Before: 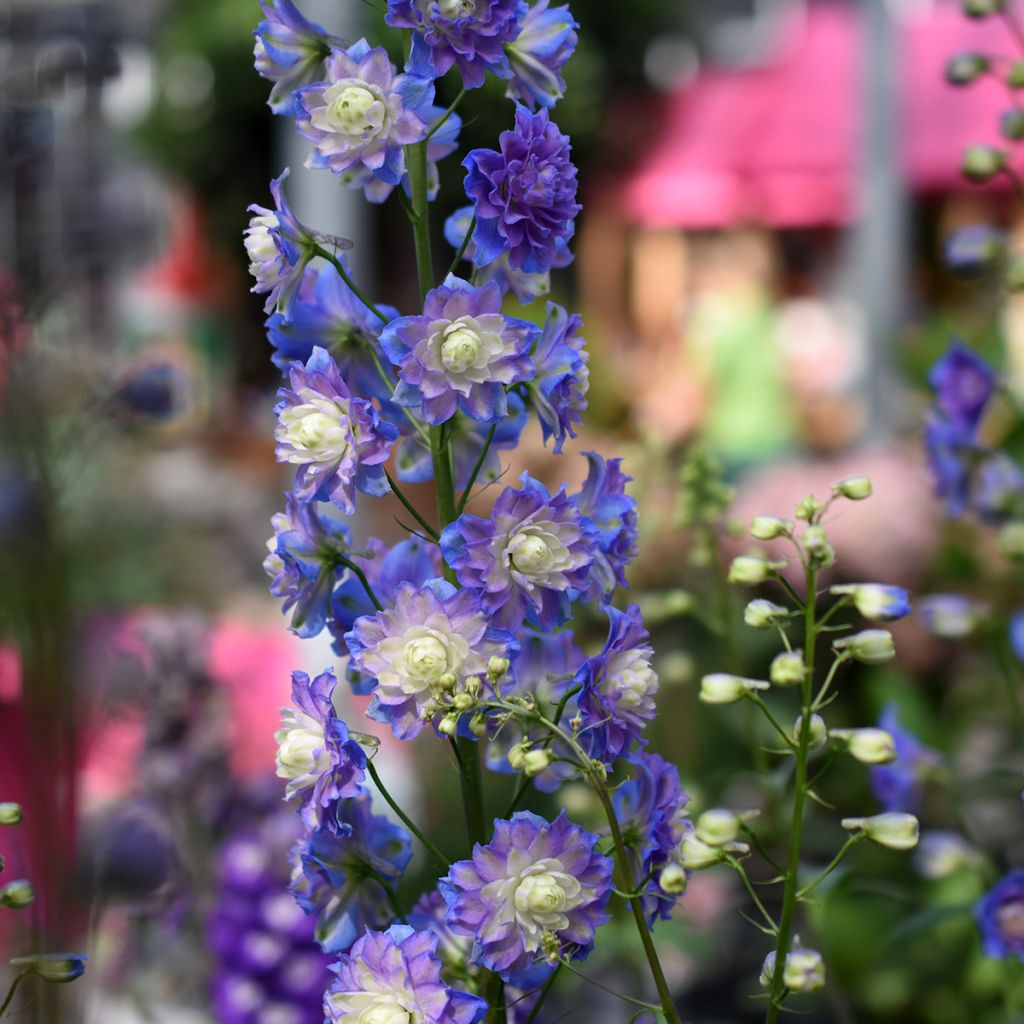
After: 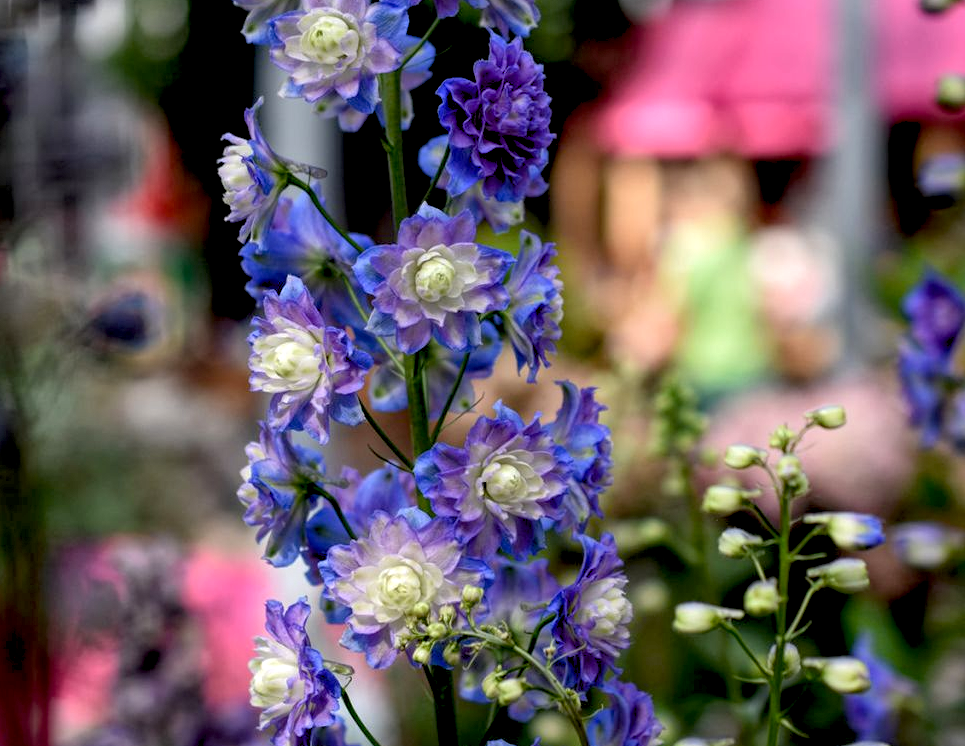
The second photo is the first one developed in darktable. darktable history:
levels: levels [0.016, 0.5, 0.996]
local contrast: highlights 92%, shadows 89%, detail 160%, midtone range 0.2
exposure: black level correction 0.016, exposure -0.008 EV, compensate exposure bias true, compensate highlight preservation false
crop: left 2.618%, top 6.98%, right 3.109%, bottom 20.143%
